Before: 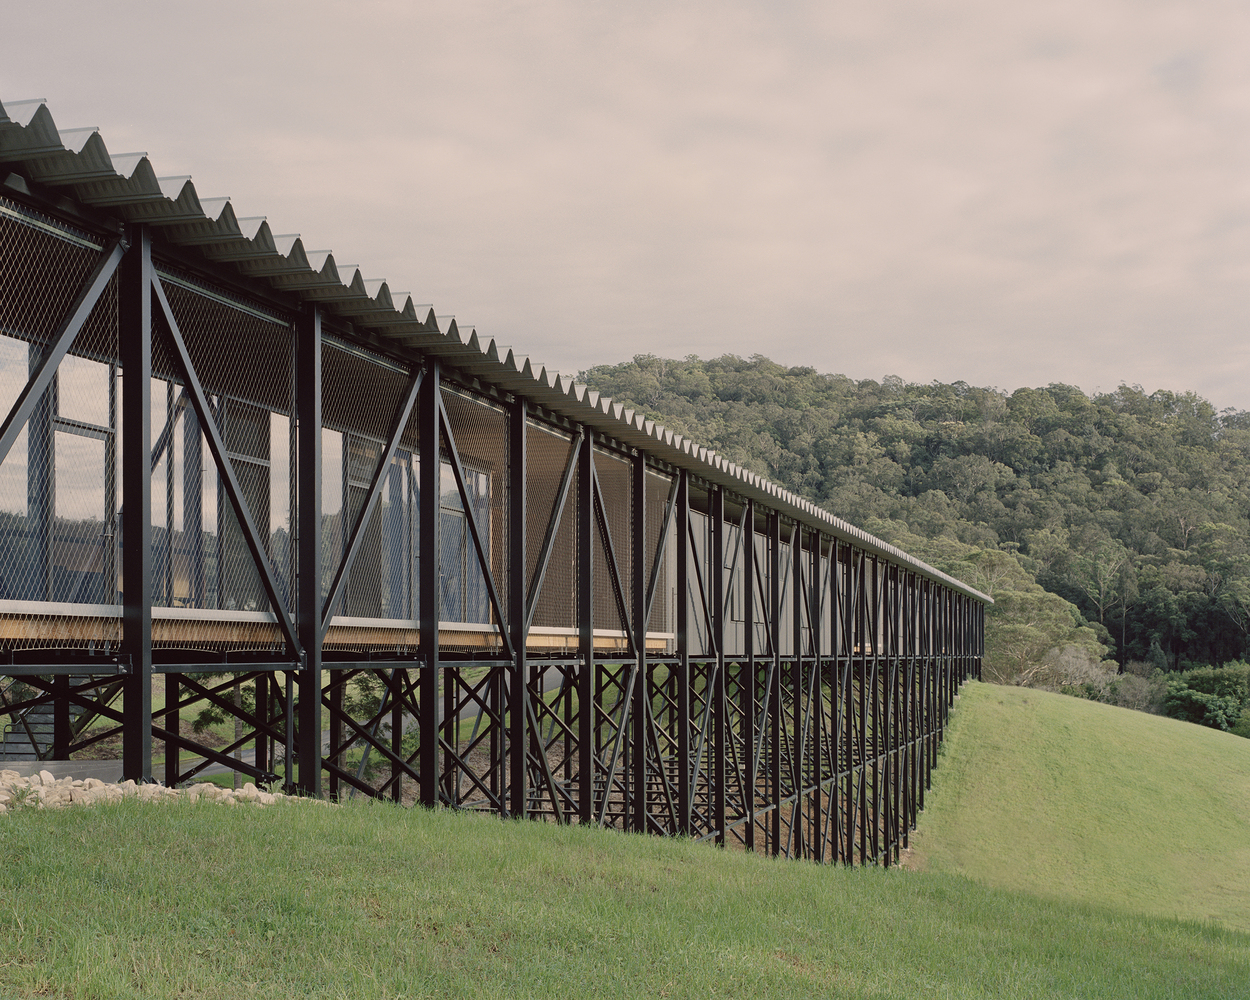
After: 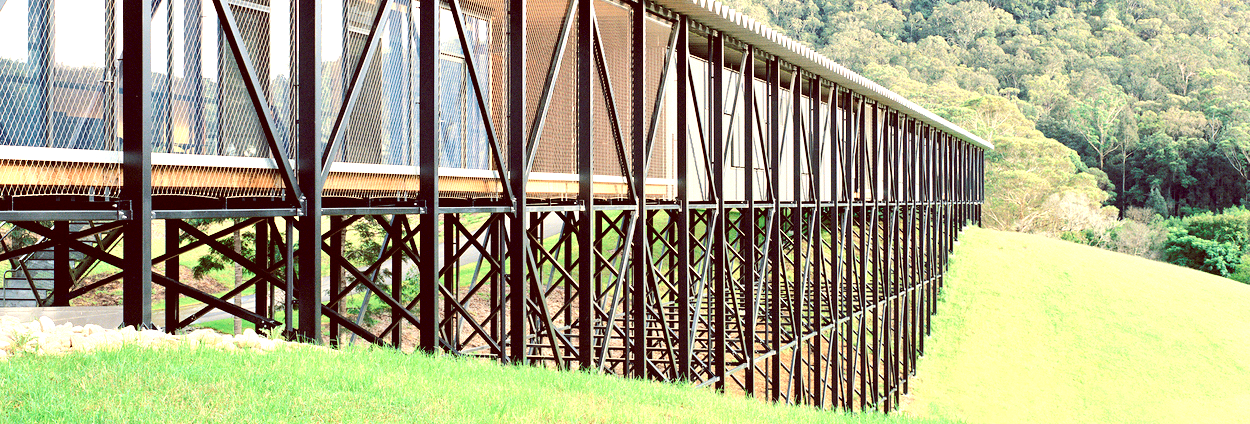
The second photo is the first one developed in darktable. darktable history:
tone curve: curves: ch0 [(0, 0.013) (0.054, 0.018) (0.205, 0.191) (0.289, 0.292) (0.39, 0.424) (0.493, 0.551) (0.666, 0.743) (0.795, 0.841) (1, 0.998)]; ch1 [(0, 0) (0.385, 0.343) (0.439, 0.415) (0.494, 0.495) (0.501, 0.501) (0.51, 0.509) (0.548, 0.554) (0.586, 0.601) (0.66, 0.687) (0.783, 0.804) (1, 1)]; ch2 [(0, 0) (0.304, 0.31) (0.403, 0.399) (0.441, 0.428) (0.47, 0.469) (0.498, 0.496) (0.524, 0.538) (0.566, 0.579) (0.633, 0.665) (0.7, 0.711) (1, 1)], color space Lab, independent channels, preserve colors none
crop: top 45.425%, bottom 12.103%
exposure: black level correction 0.002, exposure 1.995 EV, compensate highlight preservation false
